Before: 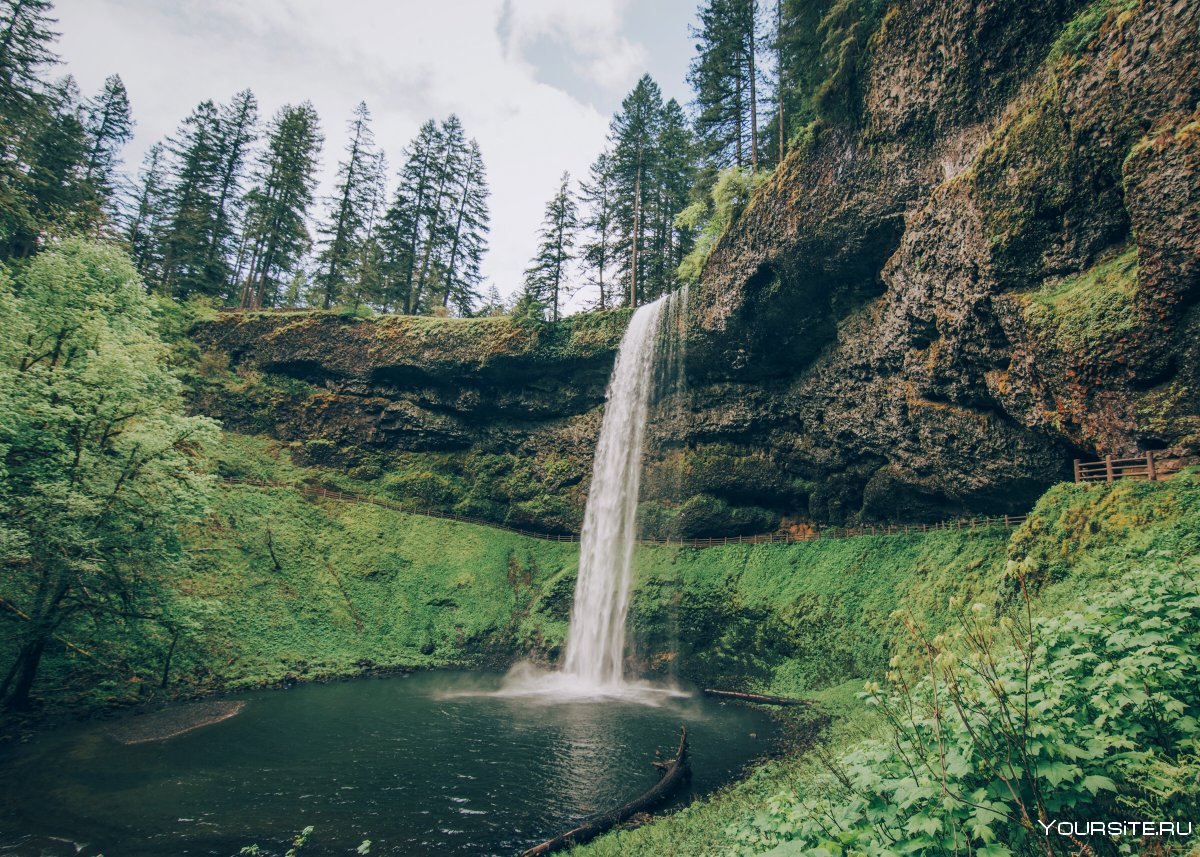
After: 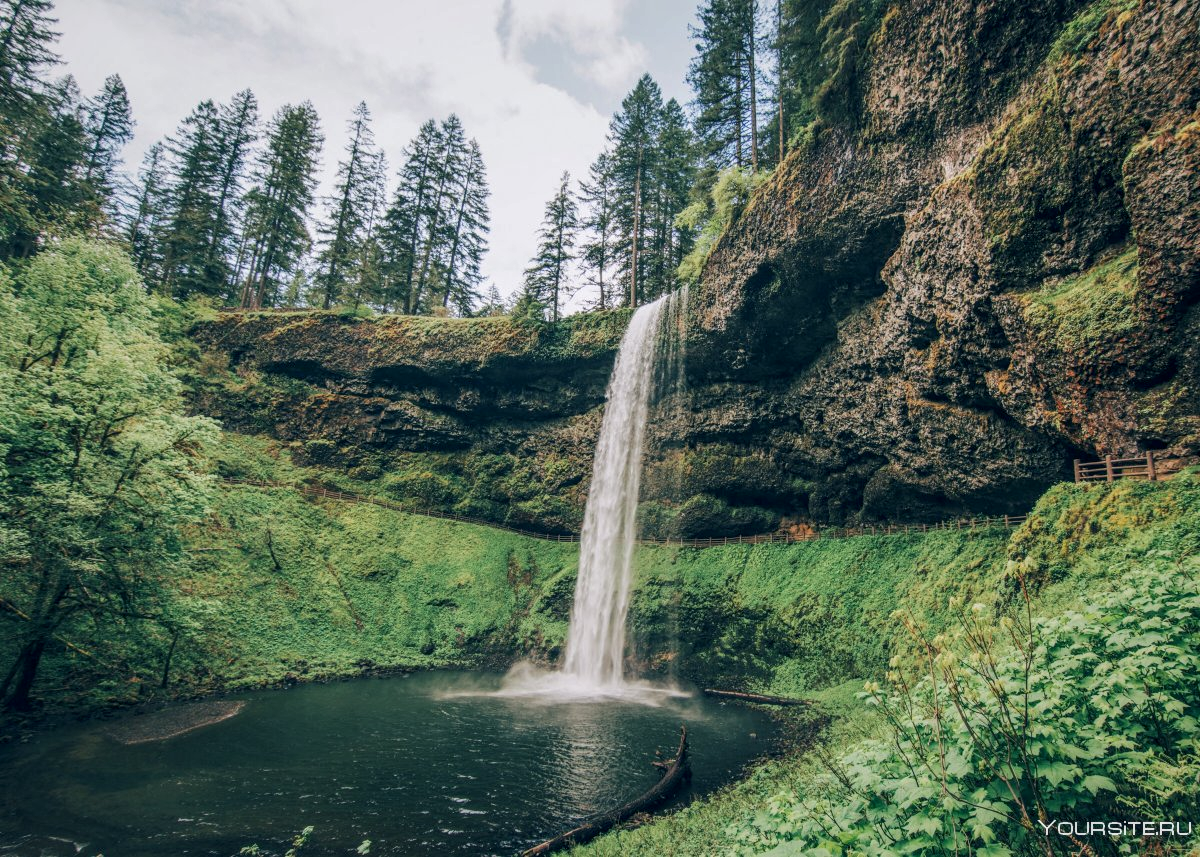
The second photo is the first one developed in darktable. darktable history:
local contrast: on, module defaults
tone equalizer: -8 EV -1.84 EV, -7 EV -1.16 EV, -6 EV -1.62 EV, smoothing diameter 25%, edges refinement/feathering 10, preserve details guided filter
